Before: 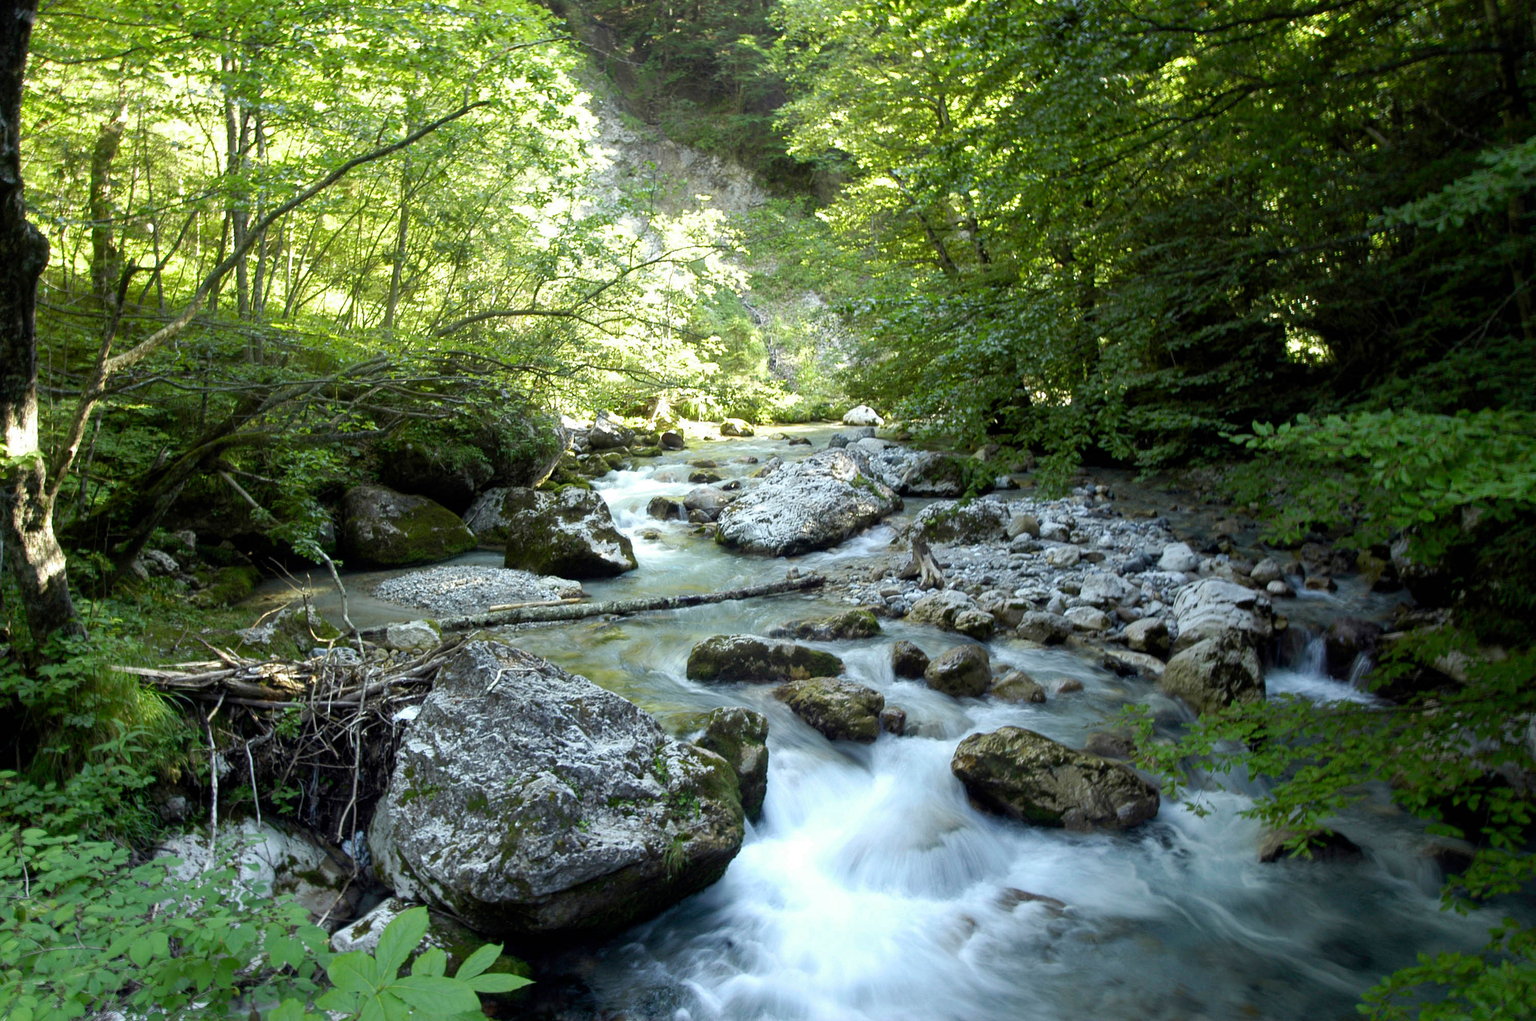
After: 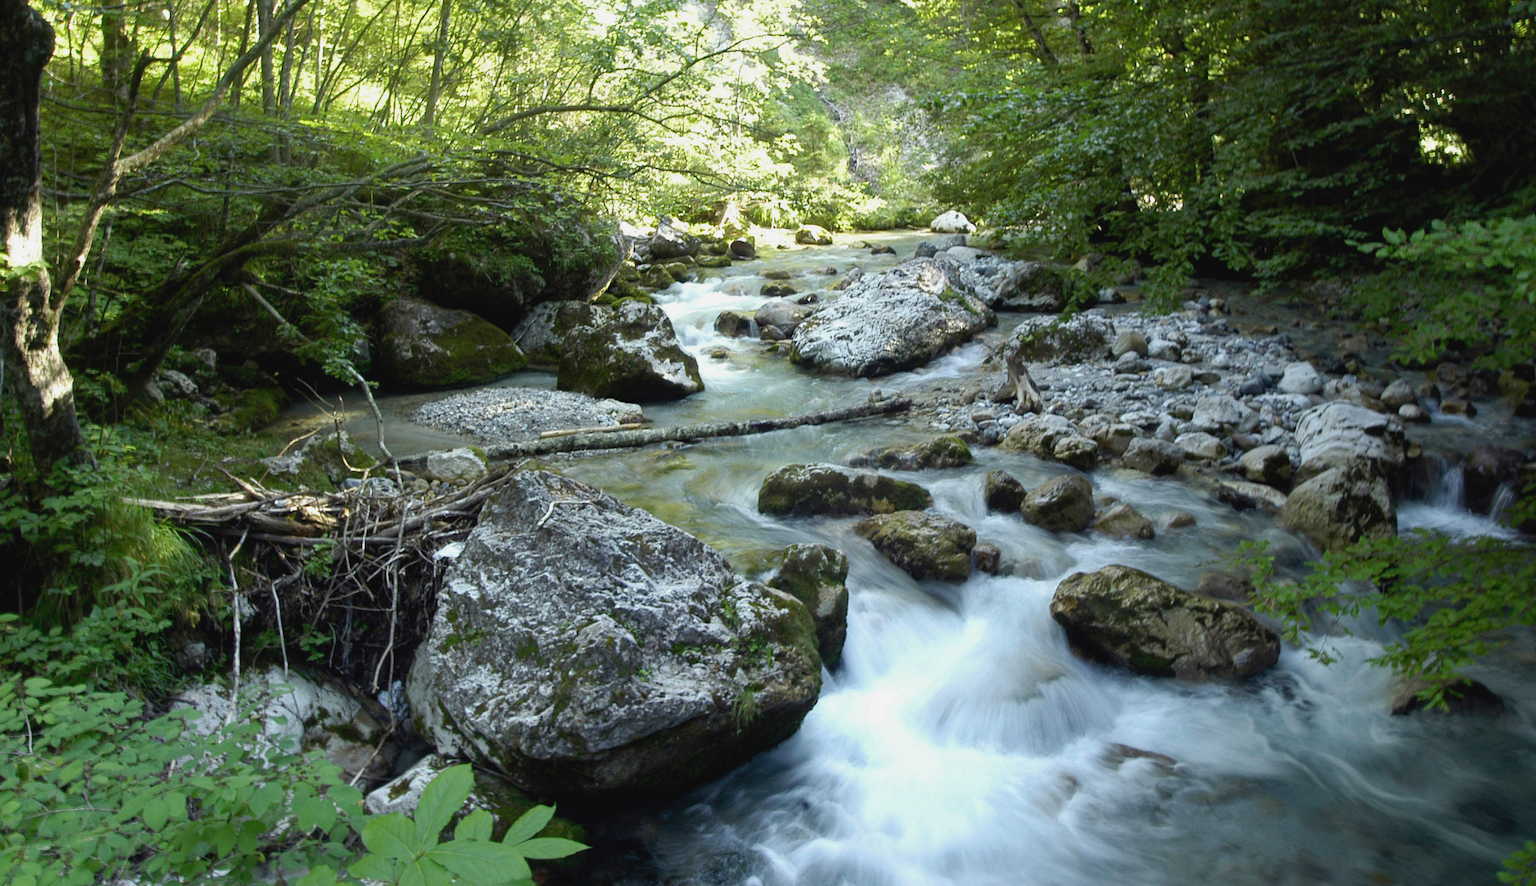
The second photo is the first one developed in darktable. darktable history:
contrast brightness saturation: contrast -0.079, brightness -0.03, saturation -0.105
crop: top 21.06%, right 9.395%, bottom 0.257%
